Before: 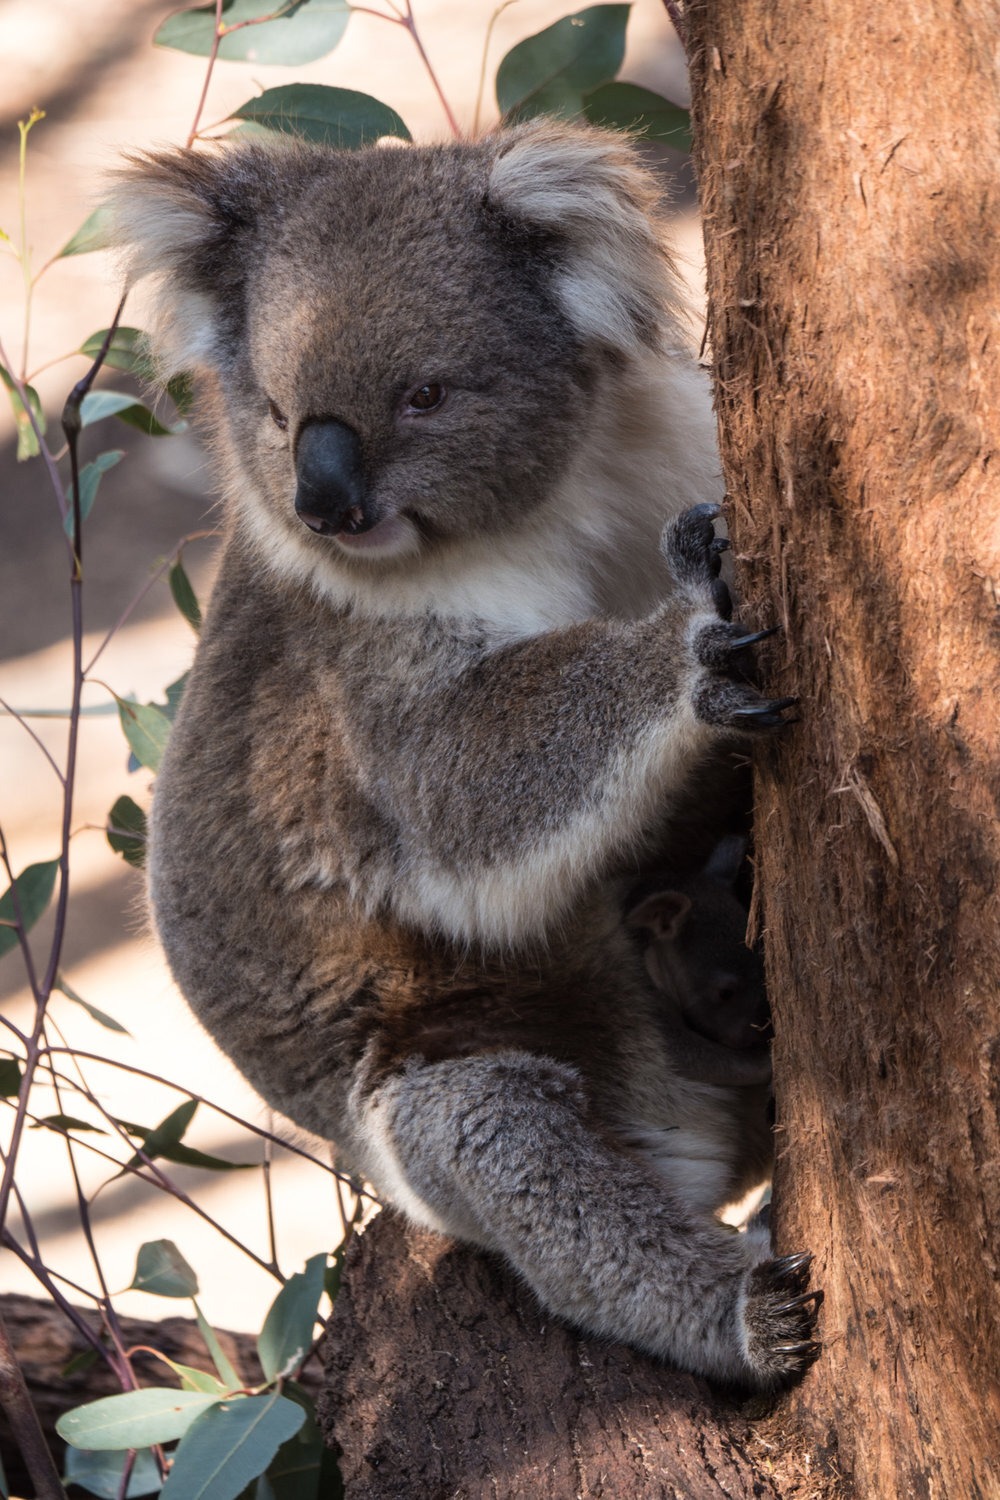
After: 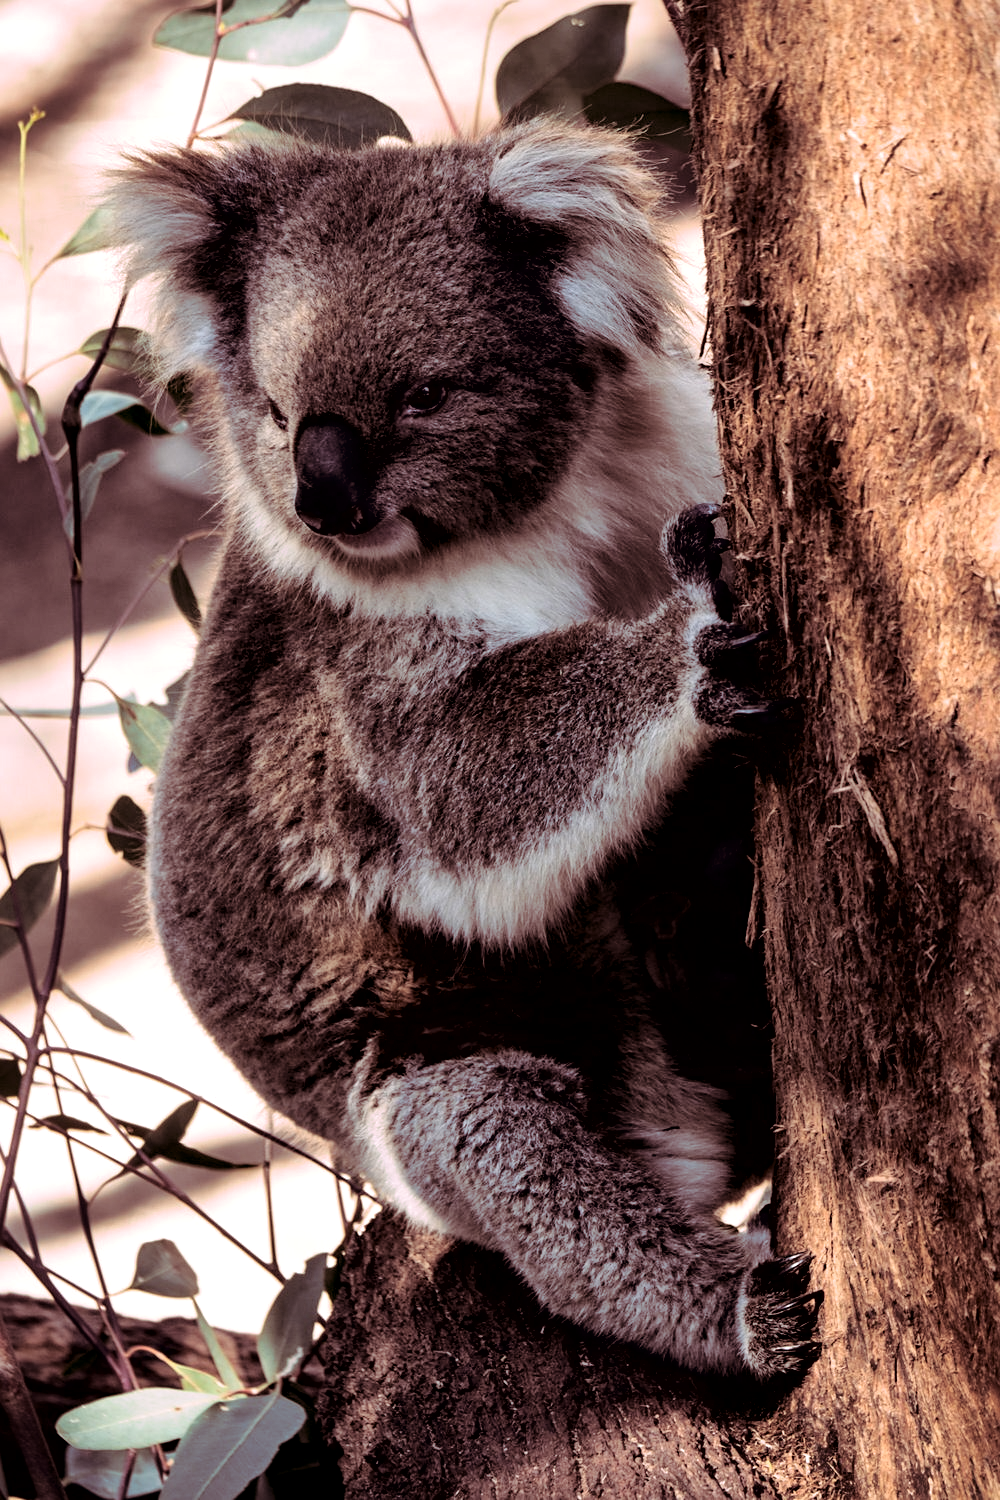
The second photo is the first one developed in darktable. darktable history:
split-toning: highlights › hue 298.8°, highlights › saturation 0.73, compress 41.76%
fill light: exposure -2 EV, width 8.6
local contrast: mode bilateral grid, contrast 70, coarseness 75, detail 180%, midtone range 0.2
sharpen: amount 0.2
